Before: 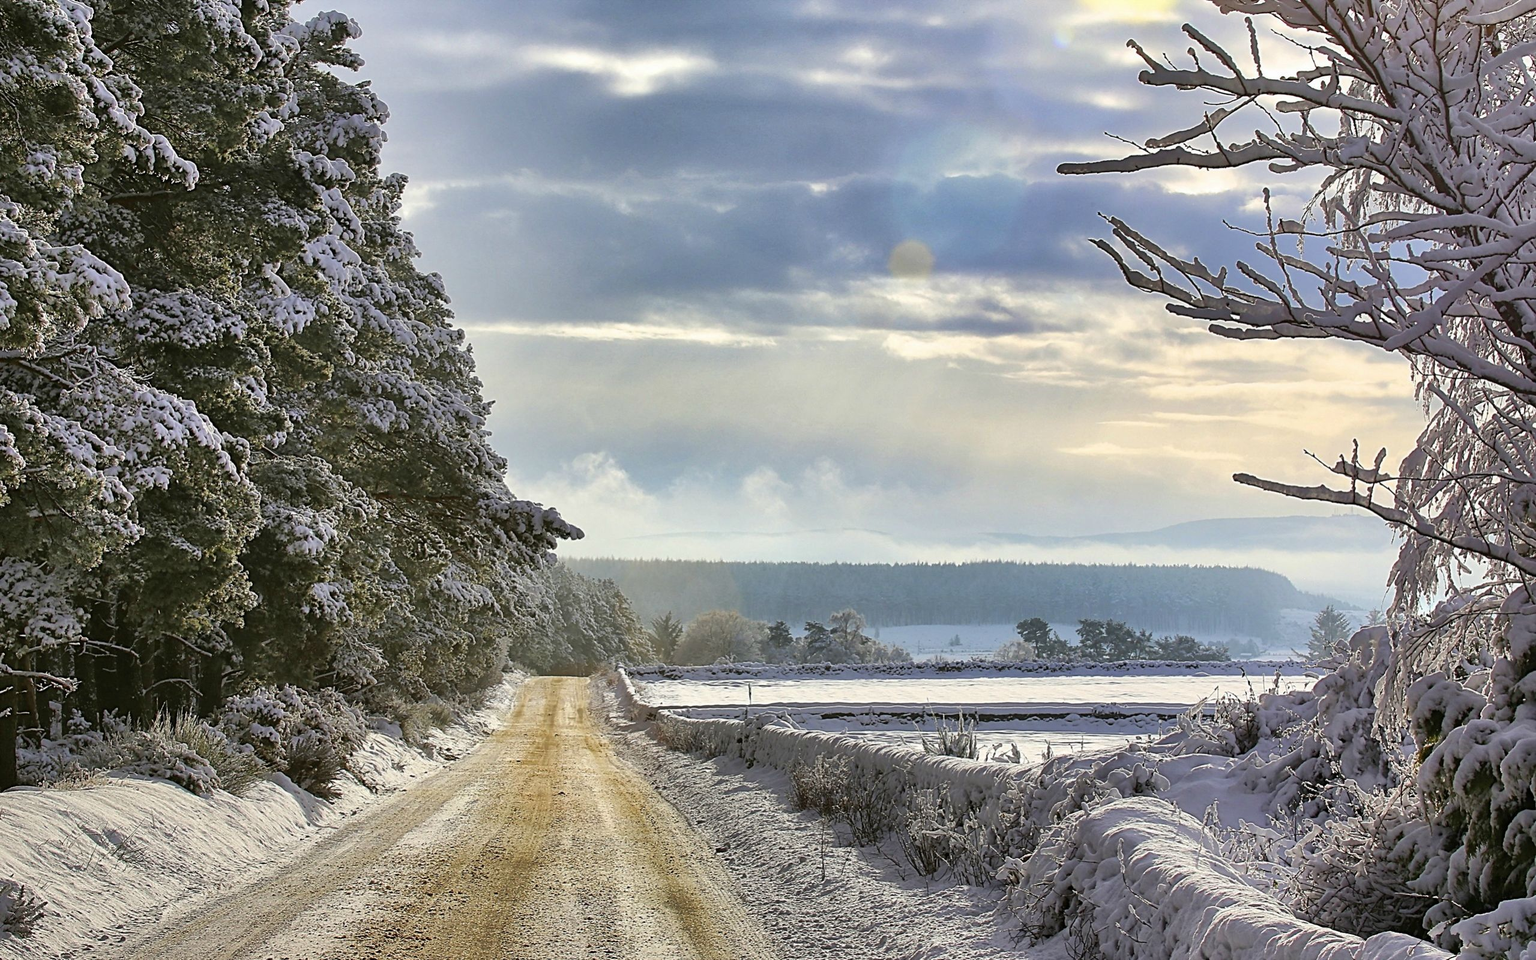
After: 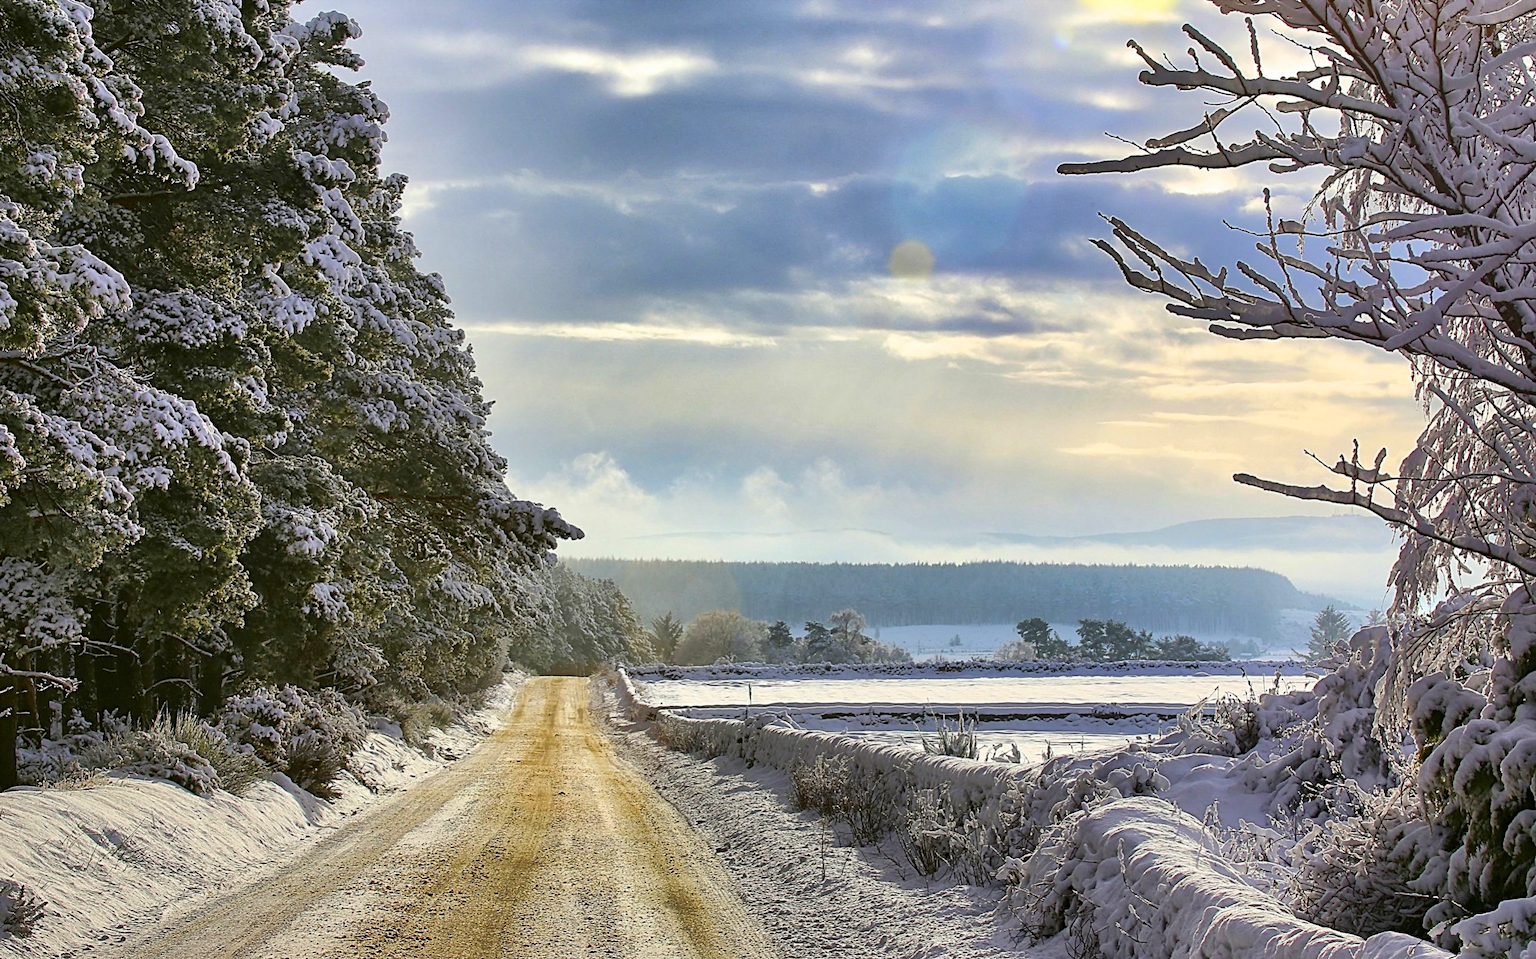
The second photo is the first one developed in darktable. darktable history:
contrast brightness saturation: contrast 0.089, saturation 0.277
